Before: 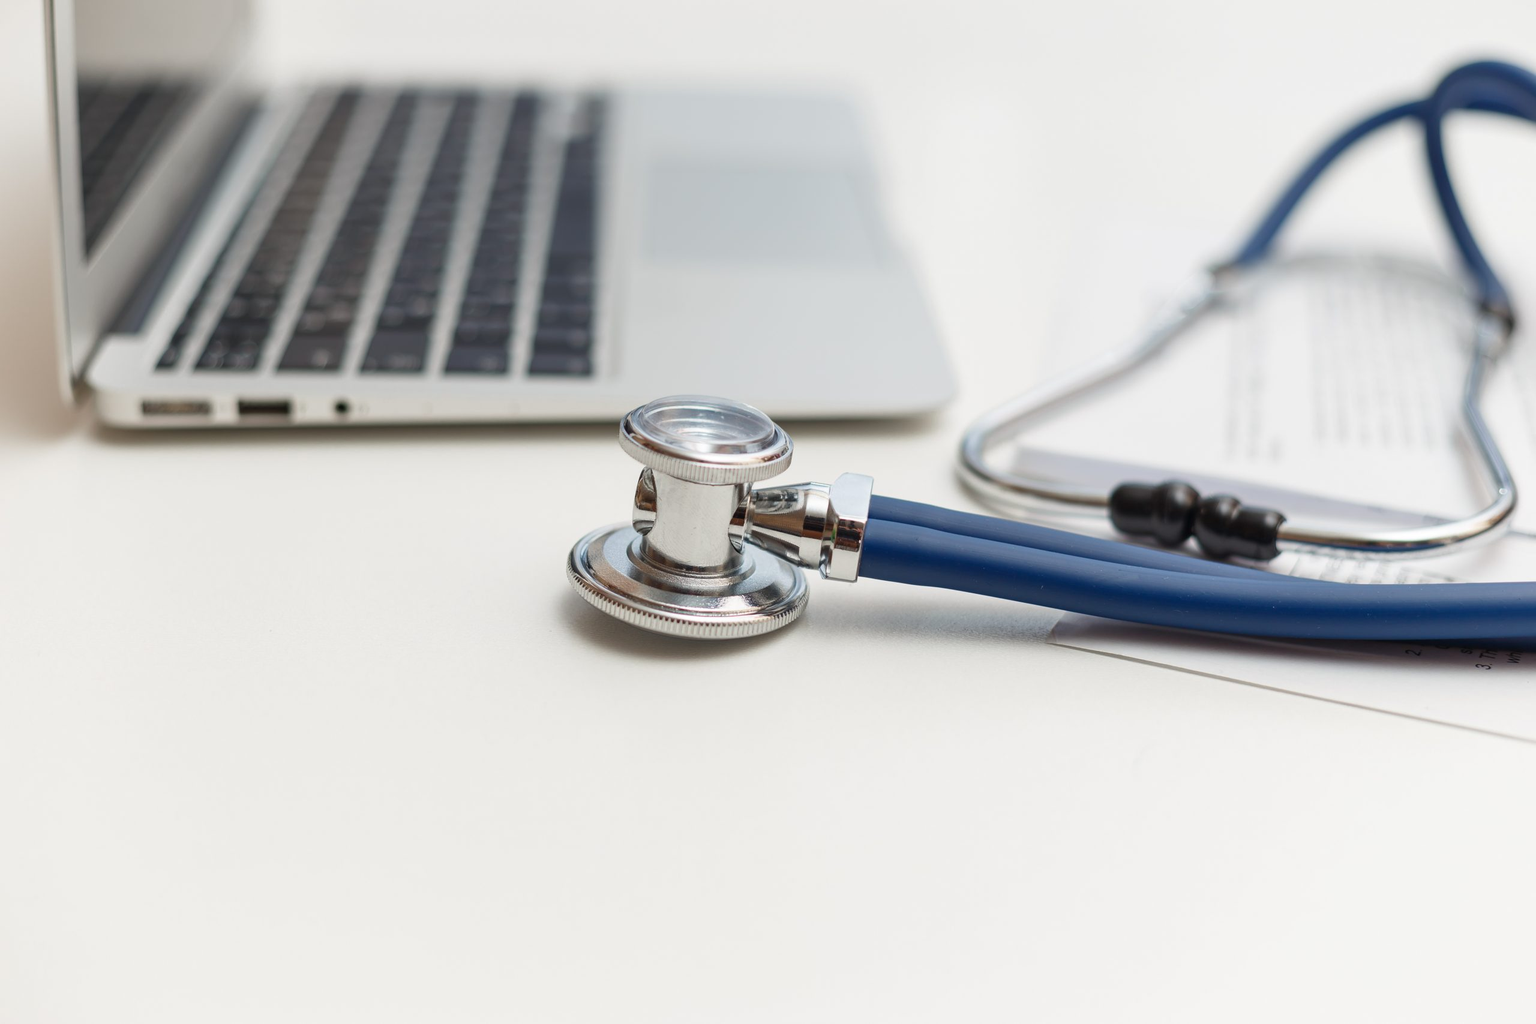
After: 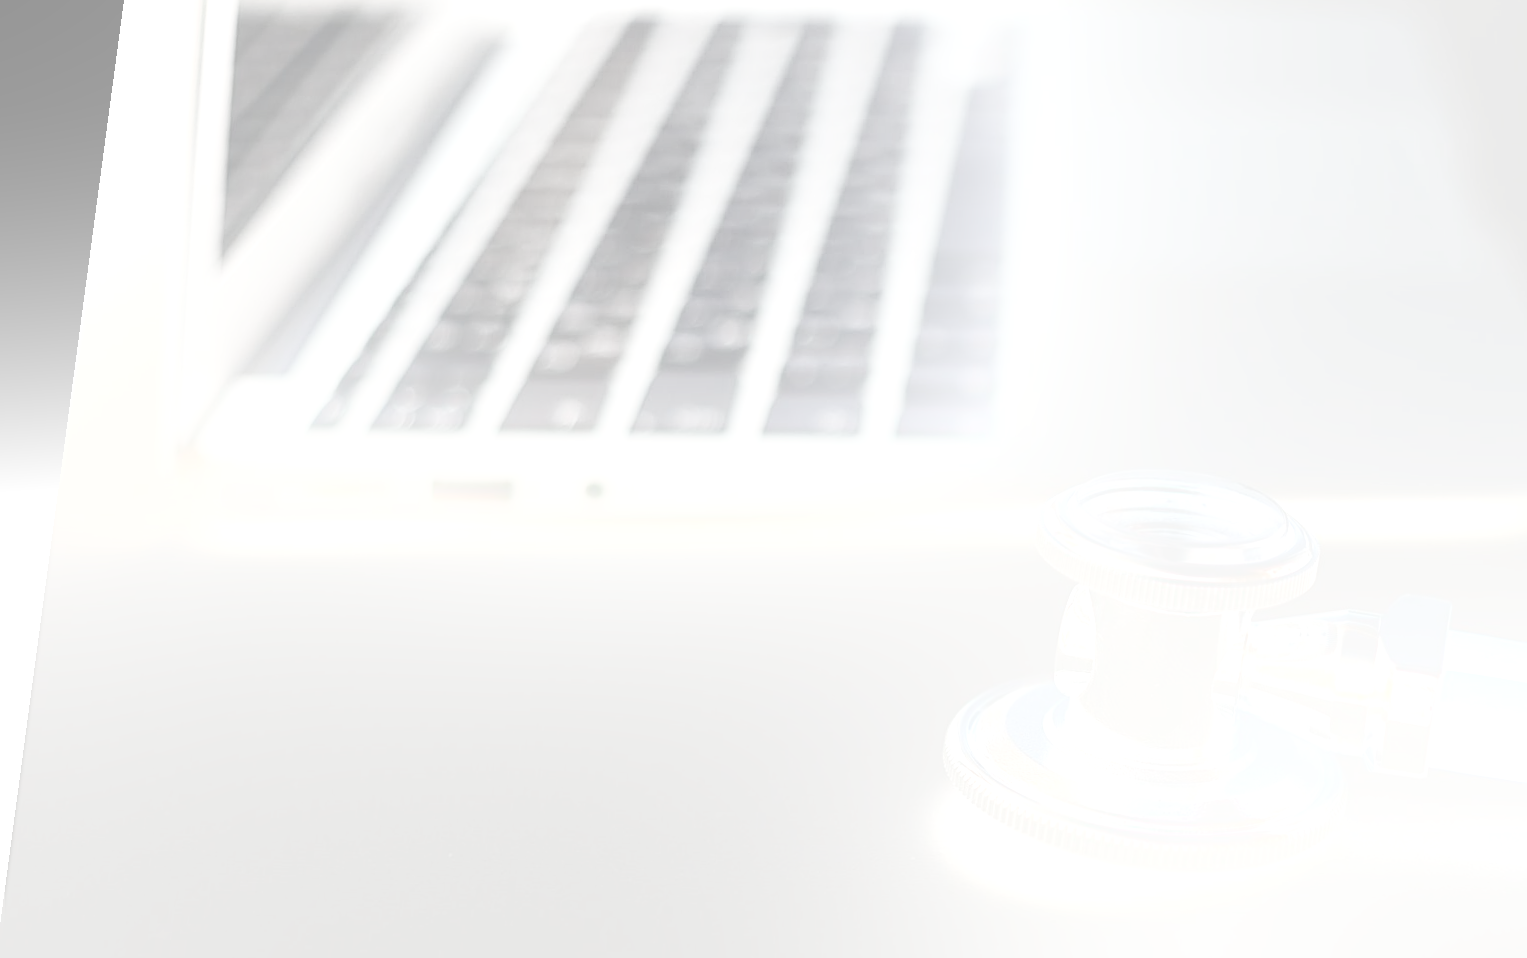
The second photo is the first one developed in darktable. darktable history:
exposure: black level correction 0, exposure 1.45 EV, compensate exposure bias true, compensate highlight preservation false
color correction: saturation 0.2
bloom: size 40%
crop and rotate: left 3.047%, top 7.509%, right 42.236%, bottom 37.598%
contrast brightness saturation: contrast 0.32, brightness -0.08, saturation 0.17
color balance rgb: perceptual saturation grading › global saturation 20%, perceptual saturation grading › highlights -50%, perceptual saturation grading › shadows 30%
sharpen: on, module defaults
rotate and perspective: rotation 0.128°, lens shift (vertical) -0.181, lens shift (horizontal) -0.044, shear 0.001, automatic cropping off
